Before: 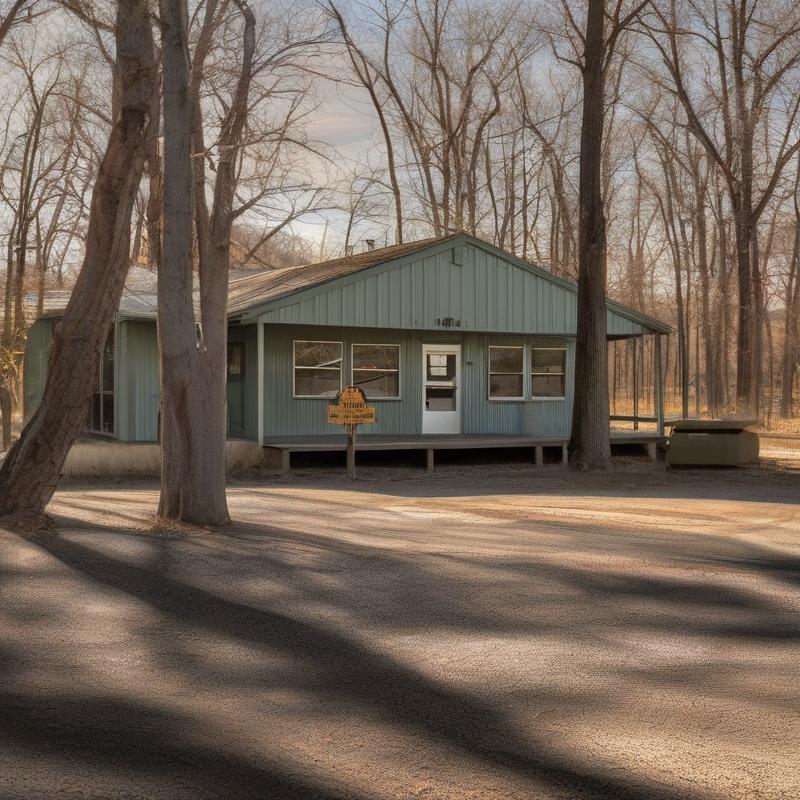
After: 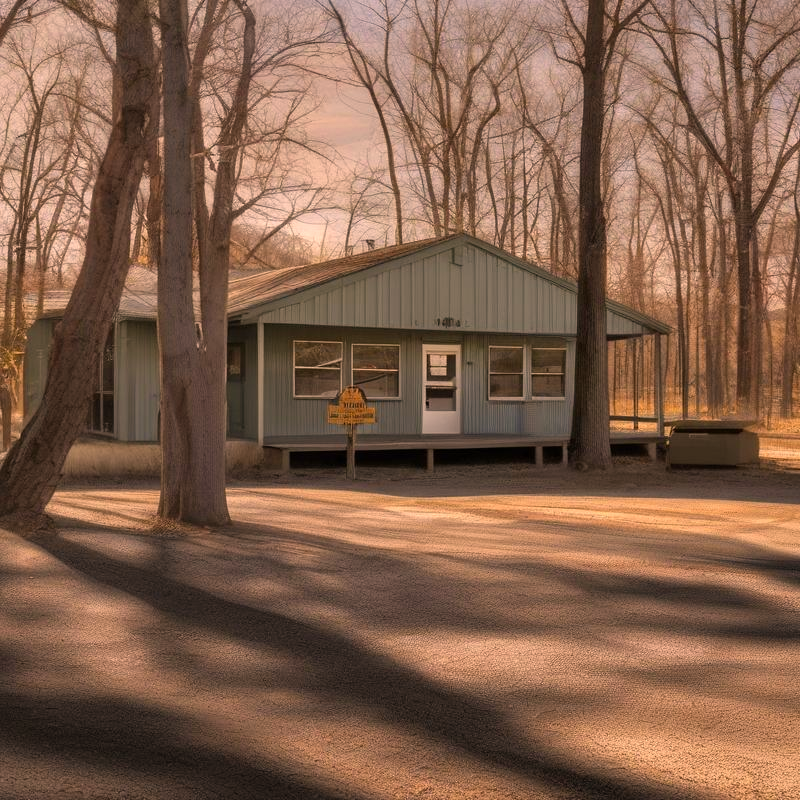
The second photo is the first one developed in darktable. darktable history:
color correction: highlights a* 17.88, highlights b* 18.79
exposure: compensate highlight preservation false
